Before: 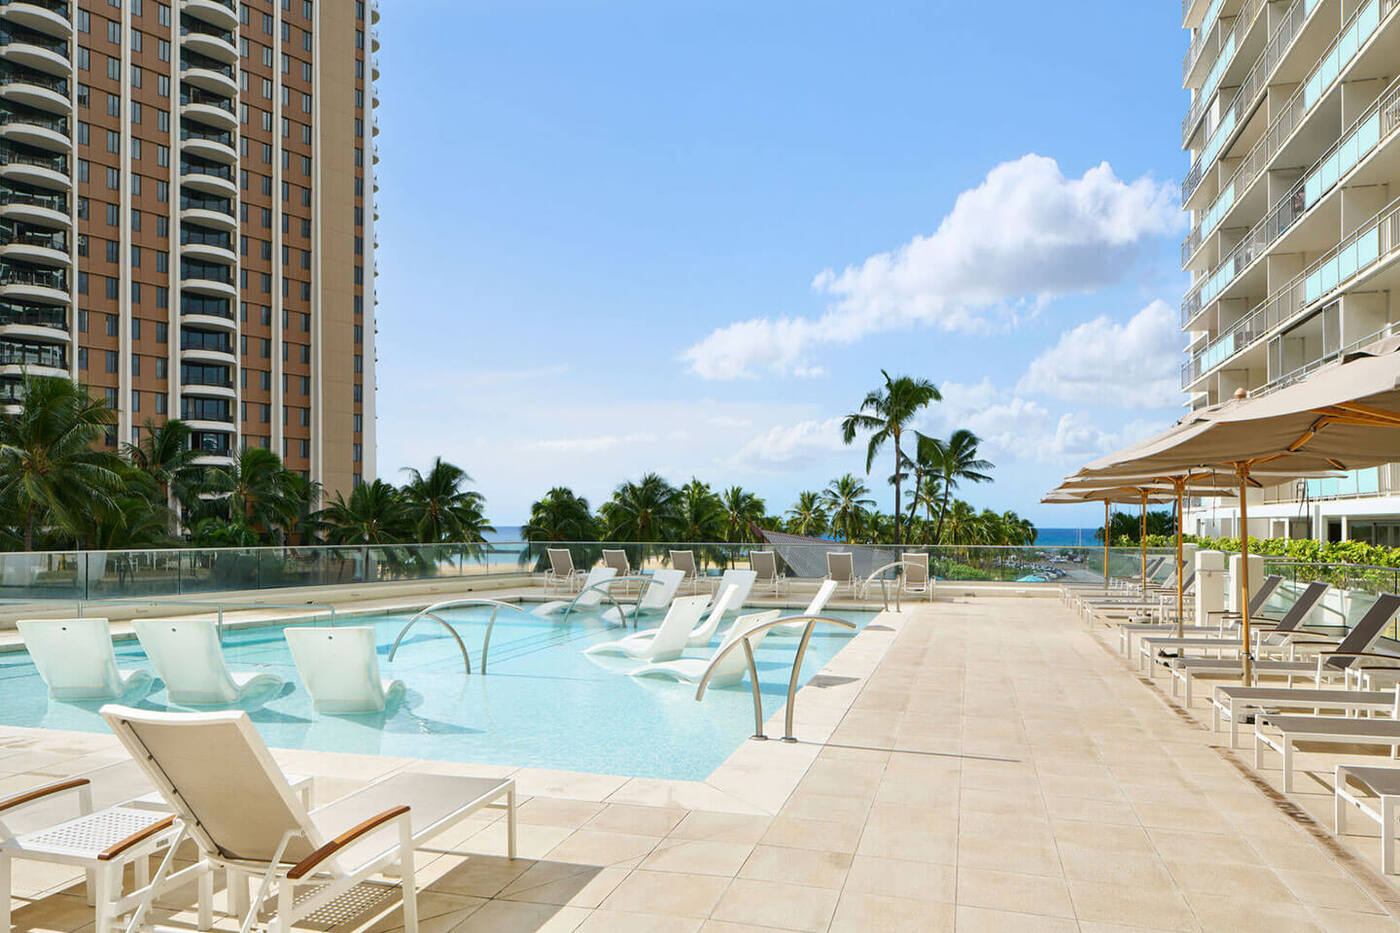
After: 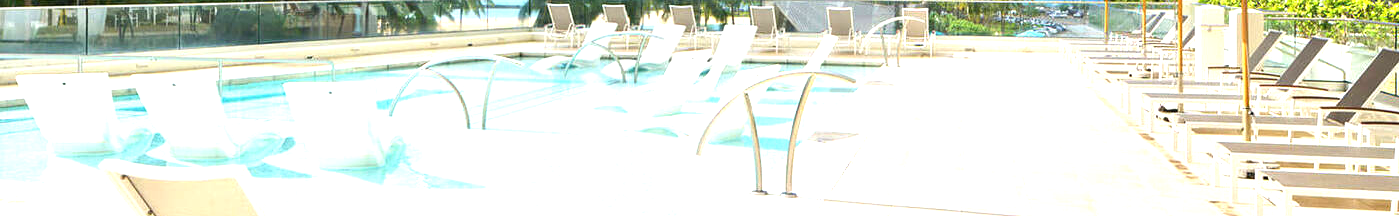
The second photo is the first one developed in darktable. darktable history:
crop and rotate: top 58.548%, bottom 18.284%
exposure: black level correction 0, exposure 1.2 EV, compensate highlight preservation false
